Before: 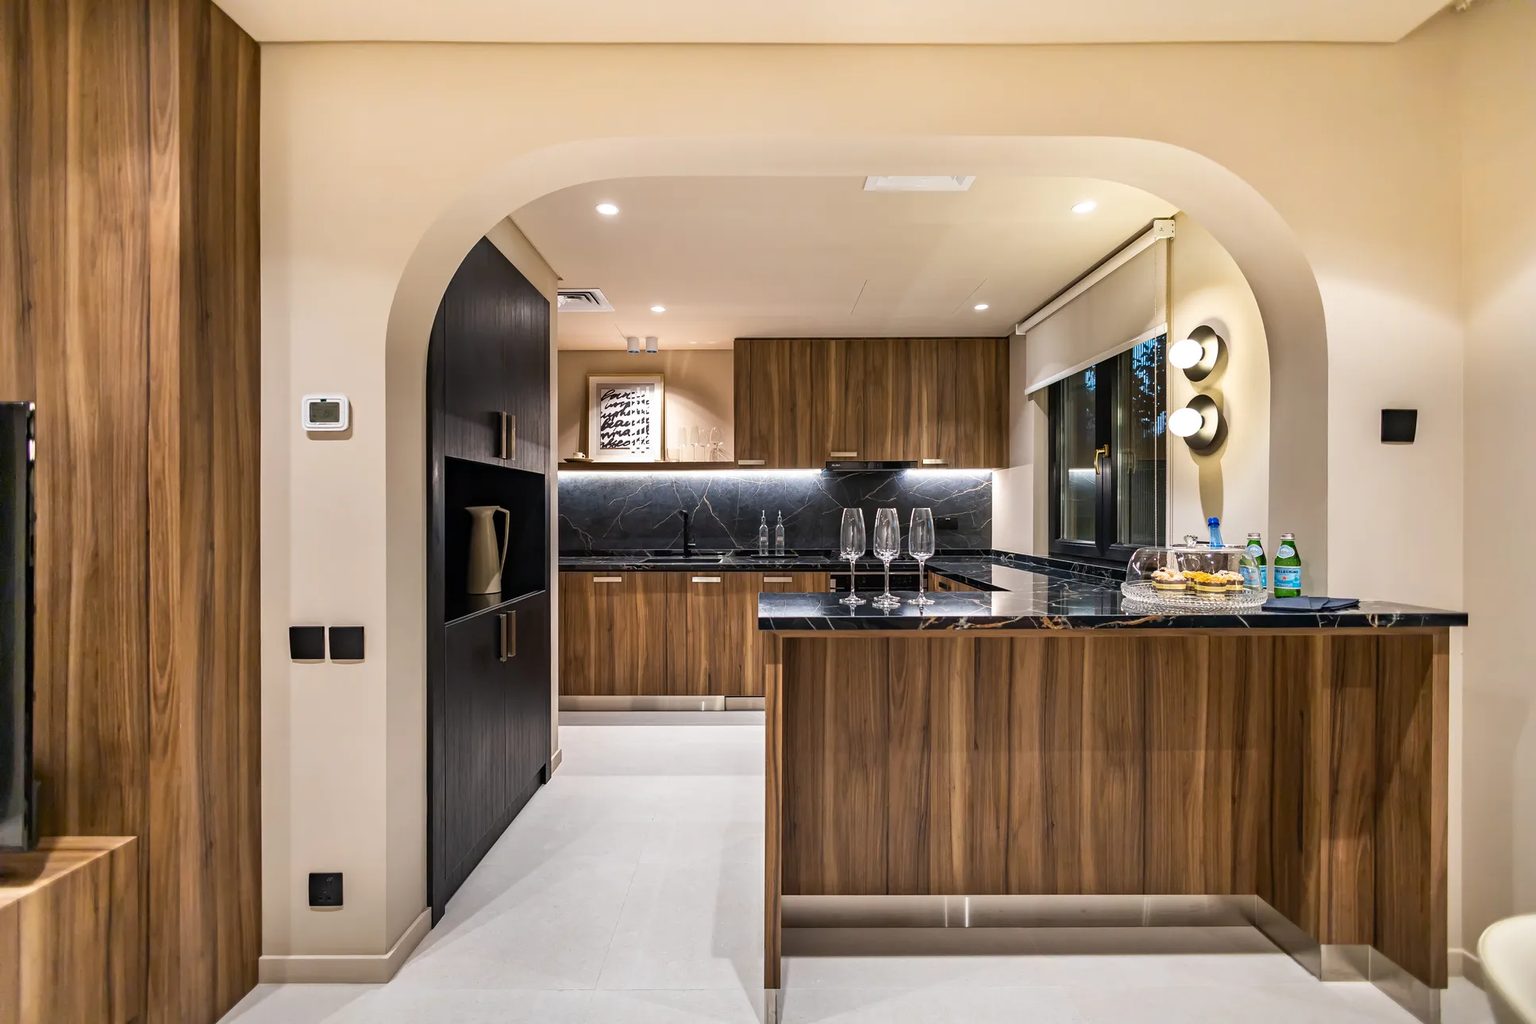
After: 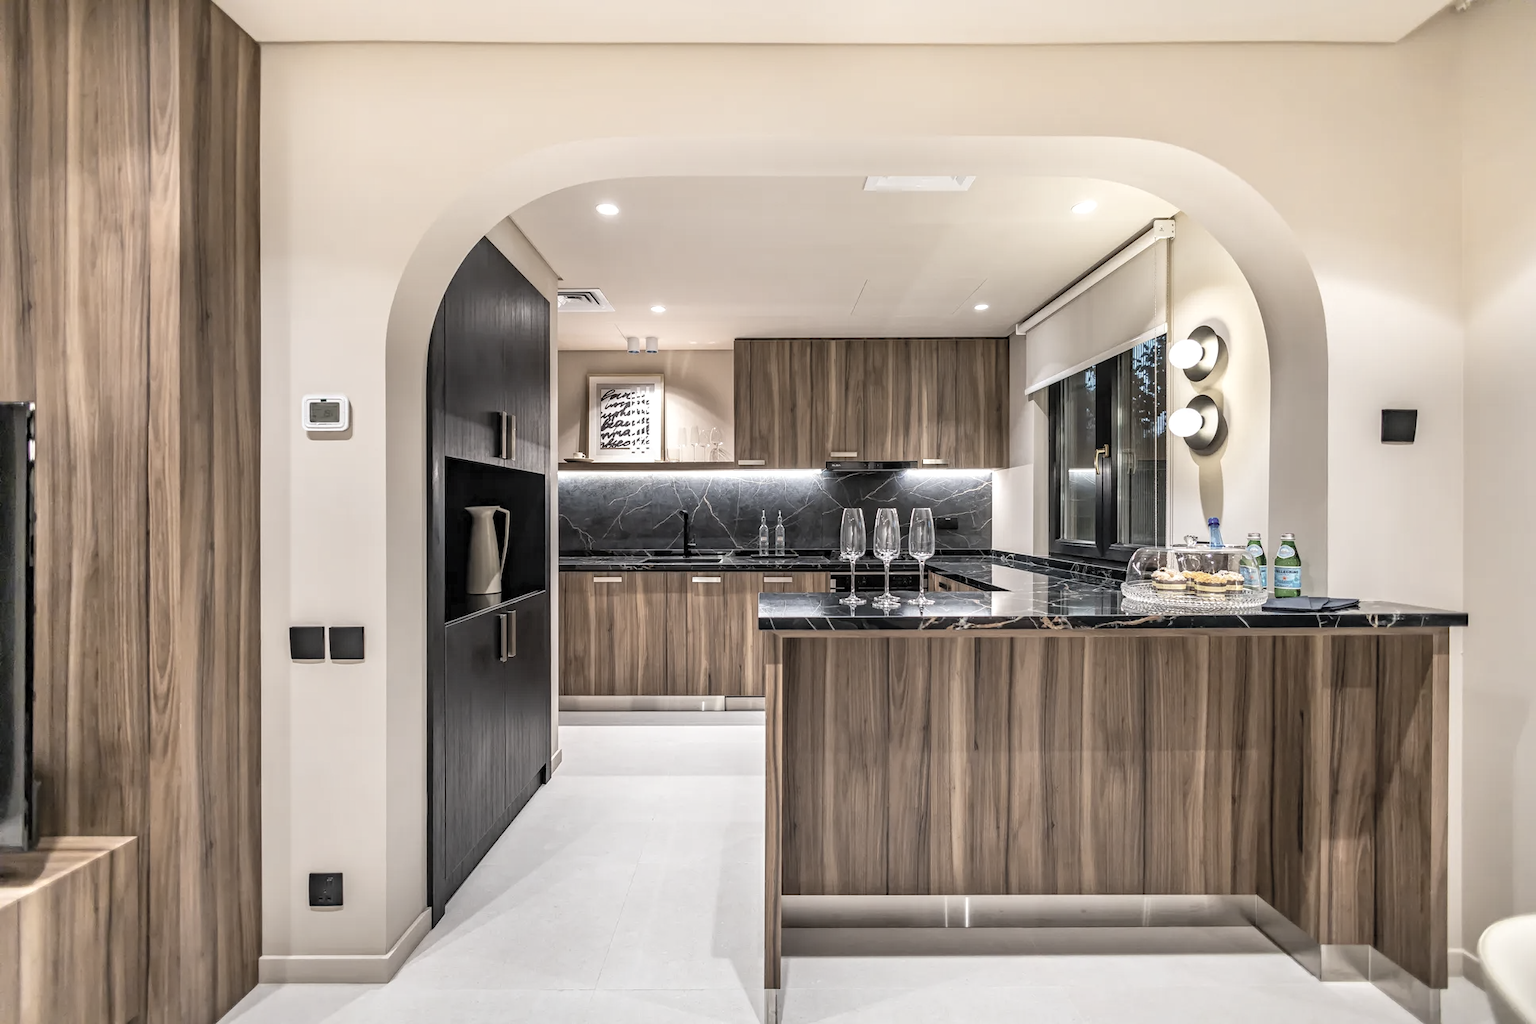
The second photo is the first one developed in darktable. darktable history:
local contrast: detail 130%
contrast brightness saturation: brightness 0.186, saturation -0.507
